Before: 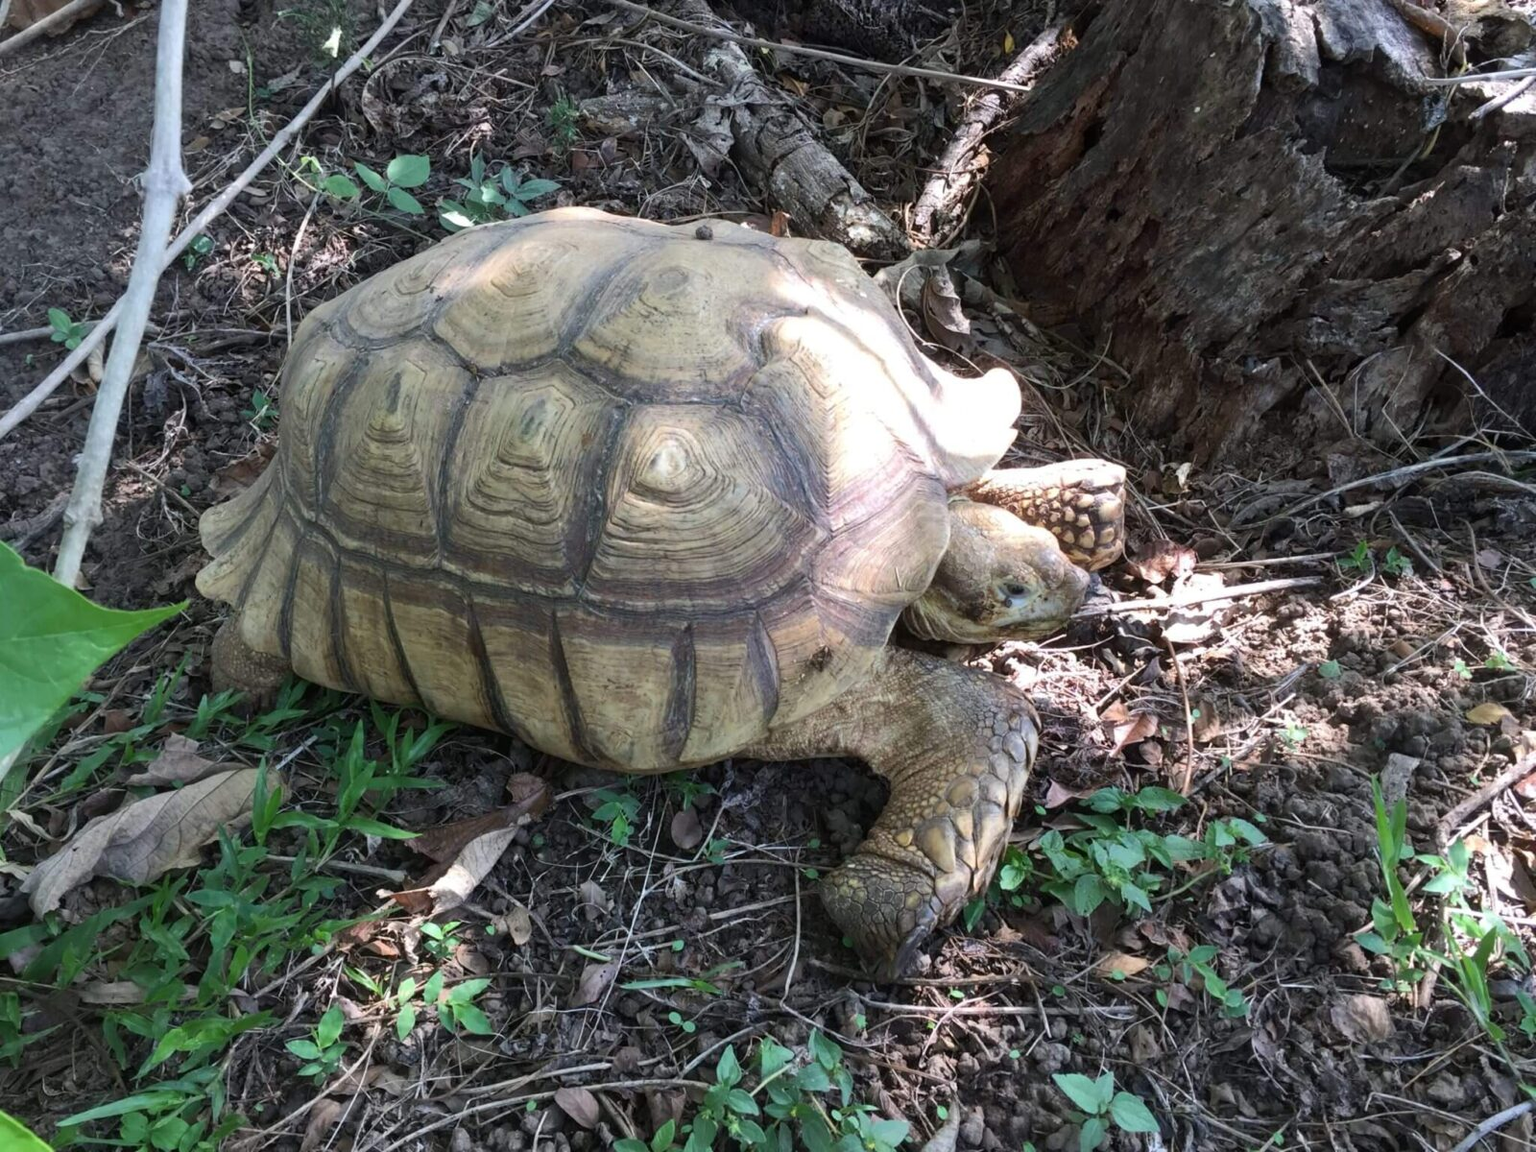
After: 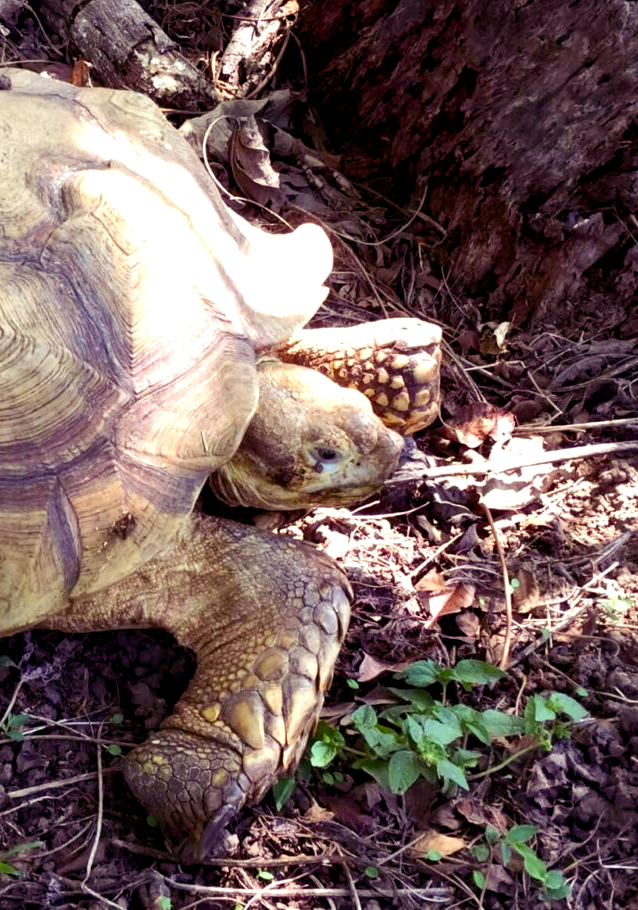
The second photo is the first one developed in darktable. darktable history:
crop: left 45.721%, top 13.393%, right 14.118%, bottom 10.01%
color balance rgb: shadows lift › luminance -21.66%, shadows lift › chroma 8.98%, shadows lift › hue 283.37°, power › chroma 1.55%, power › hue 25.59°, highlights gain › luminance 6.08%, highlights gain › chroma 2.55%, highlights gain › hue 90°, global offset › luminance -0.87%, perceptual saturation grading › global saturation 27.49%, perceptual saturation grading › highlights -28.39%, perceptual saturation grading › mid-tones 15.22%, perceptual saturation grading › shadows 33.98%, perceptual brilliance grading › highlights 10%, perceptual brilliance grading › mid-tones 5%
